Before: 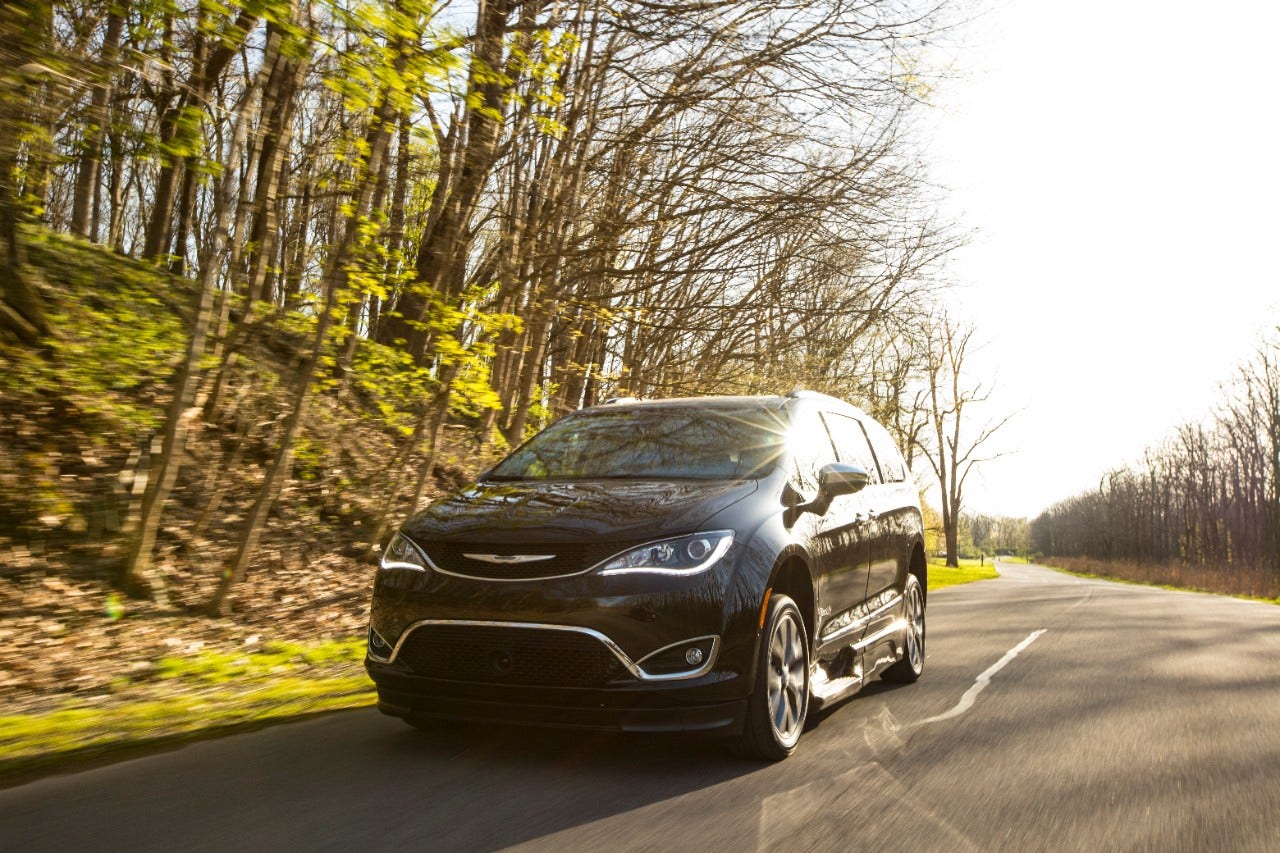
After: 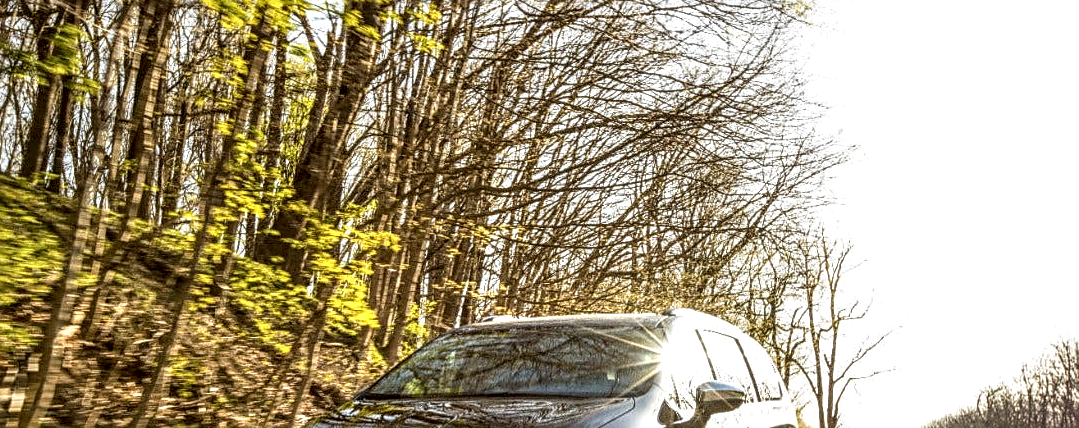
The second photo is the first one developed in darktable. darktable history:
exposure: compensate exposure bias true, compensate highlight preservation false
local contrast: highlights 5%, shadows 3%, detail 182%
crop and rotate: left 9.651%, top 9.76%, right 6.045%, bottom 39.976%
sharpen: on, module defaults
